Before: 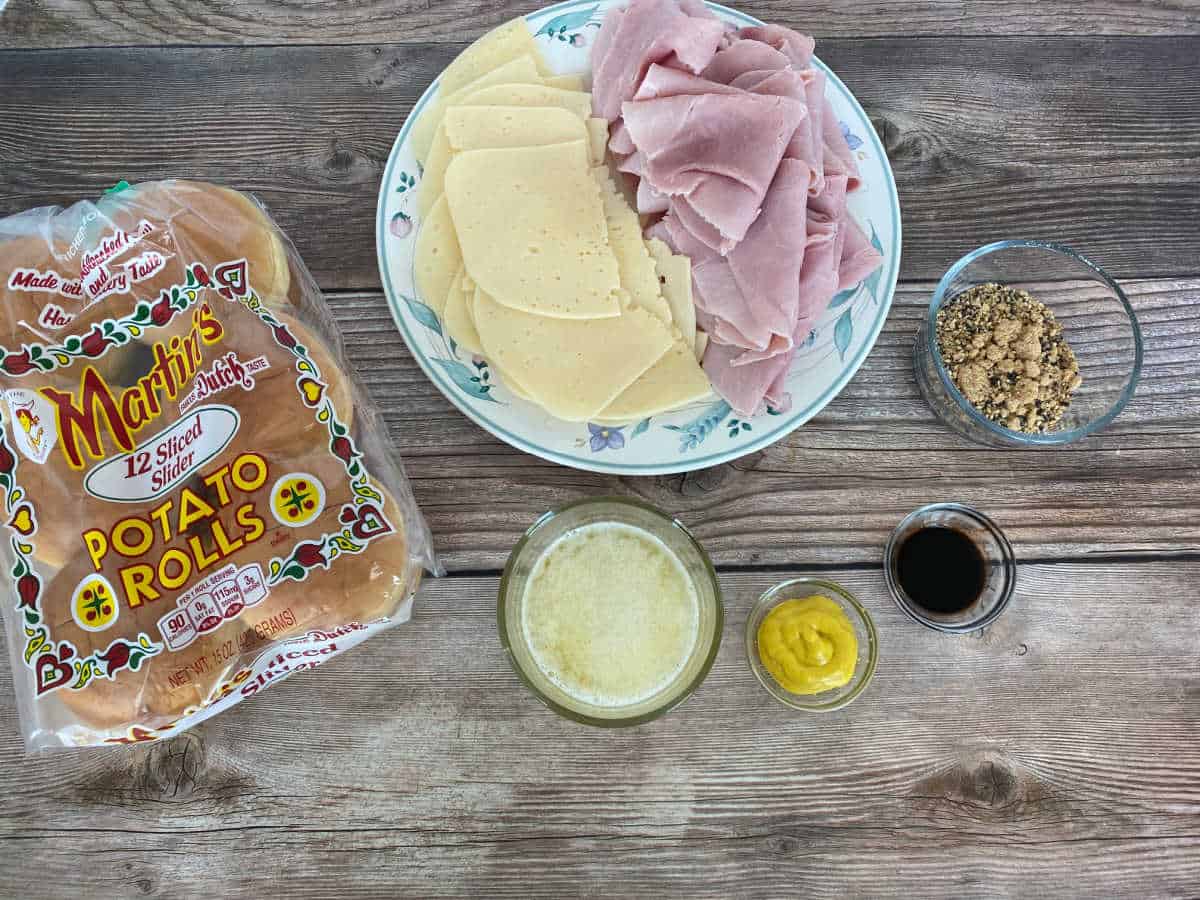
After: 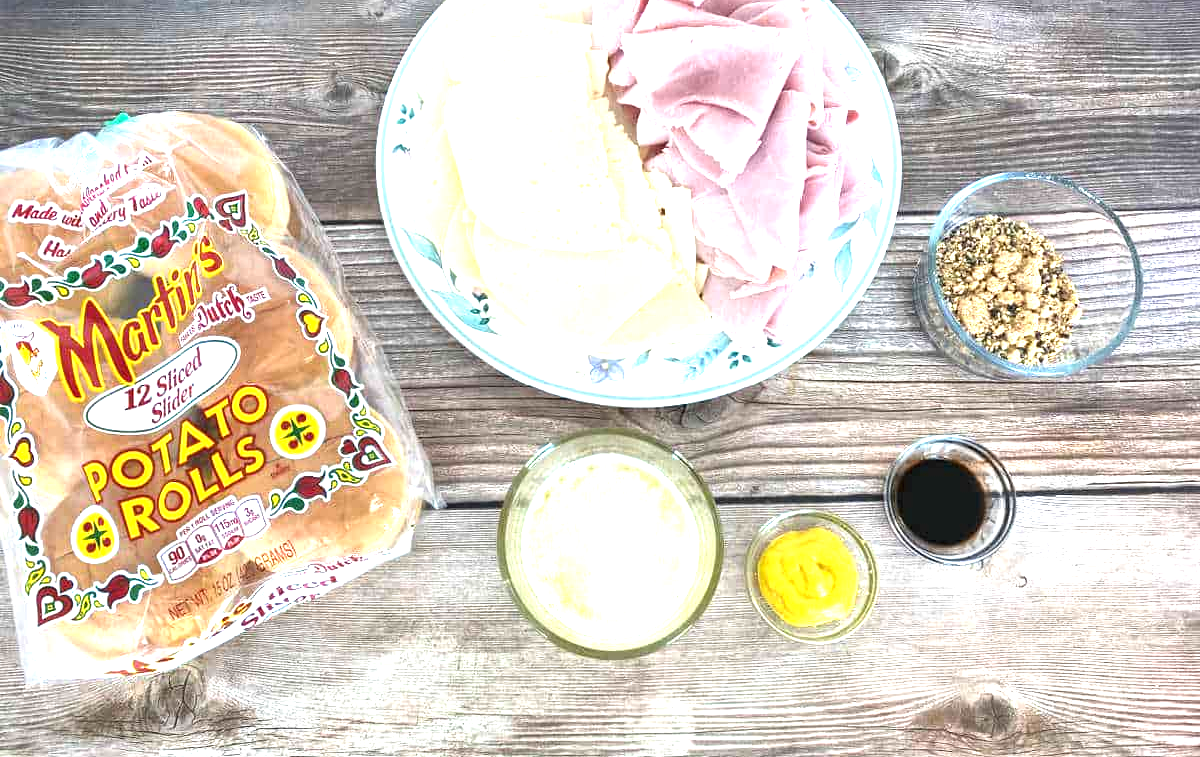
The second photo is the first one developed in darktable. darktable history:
exposure: black level correction 0, exposure 1.504 EV, compensate highlight preservation false
crop: top 7.598%, bottom 8.274%
